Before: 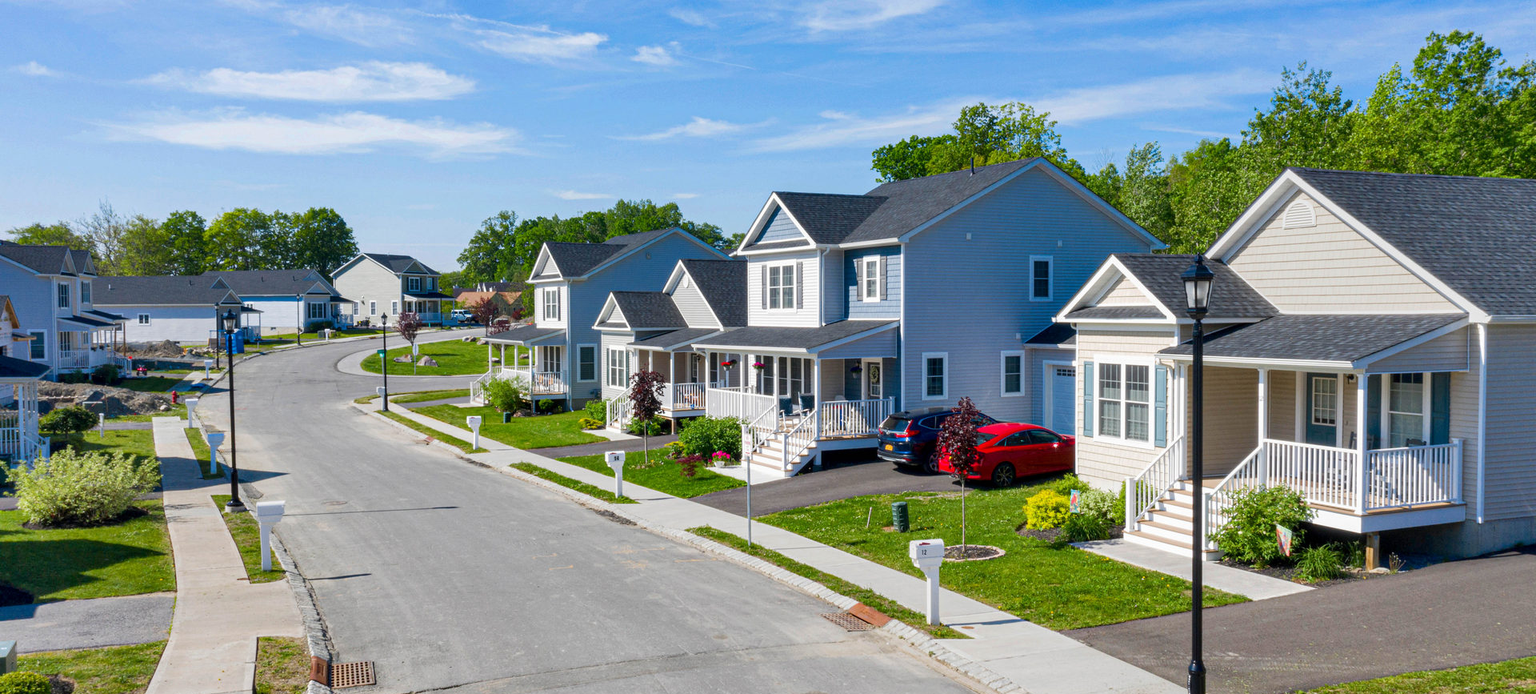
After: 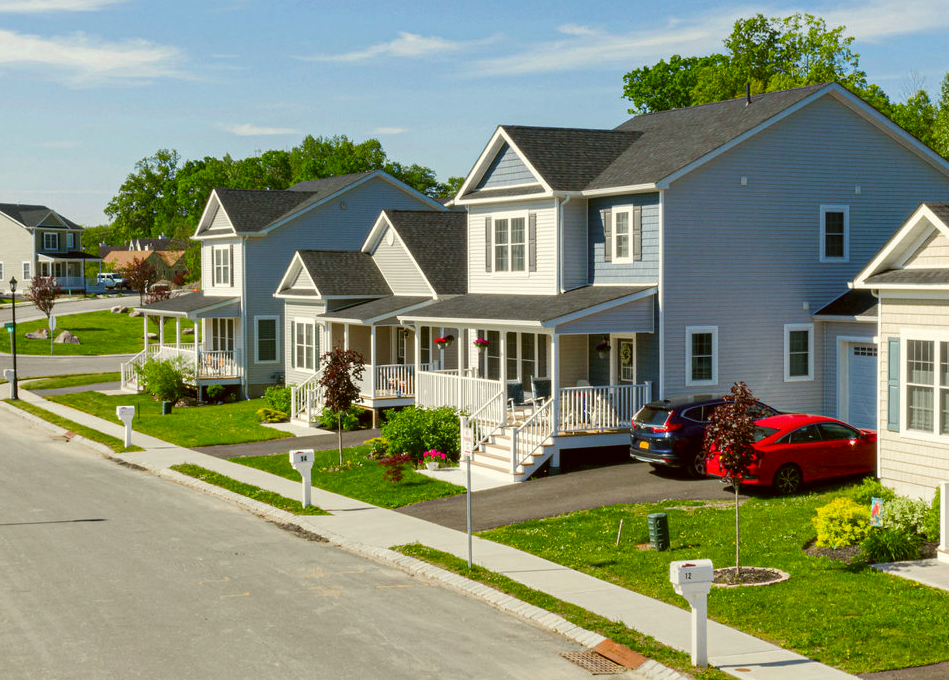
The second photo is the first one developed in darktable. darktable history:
crop and rotate: angle 0.02°, left 24.353%, top 13.219%, right 26.156%, bottom 8.224%
color correction: highlights a* -1.43, highlights b* 10.12, shadows a* 0.395, shadows b* 19.35
